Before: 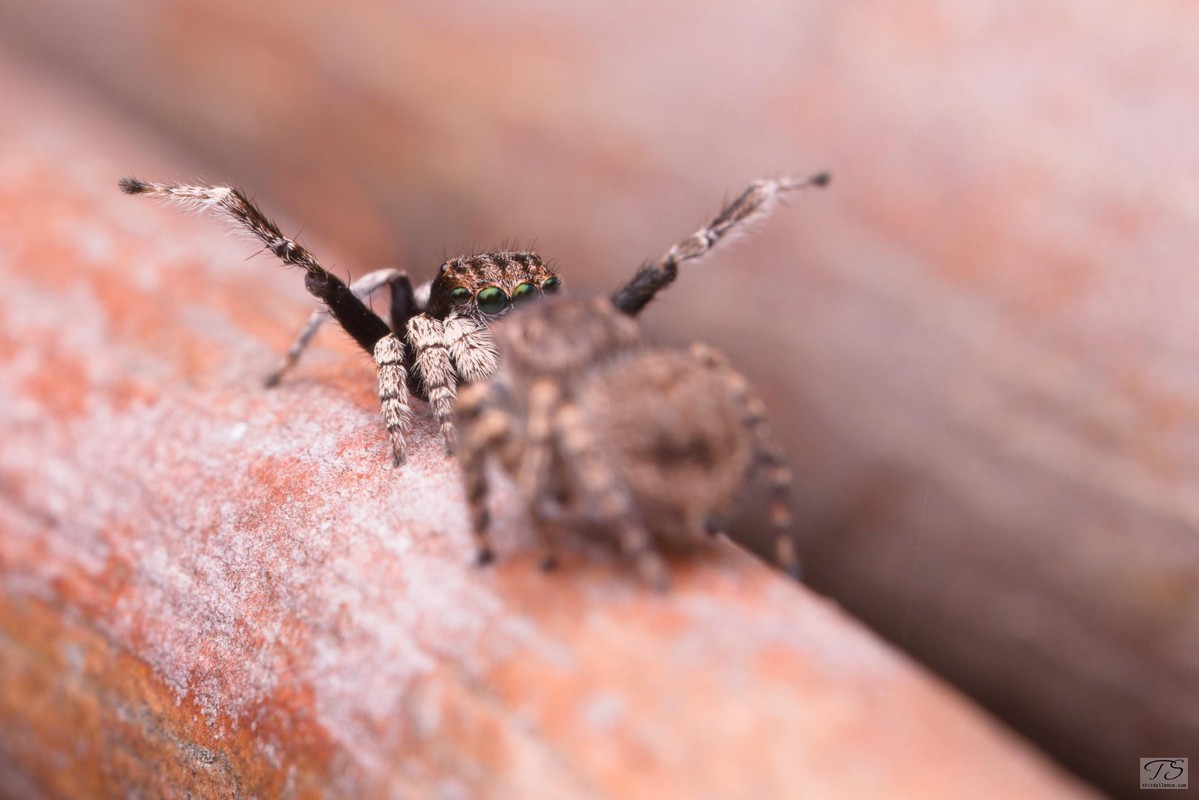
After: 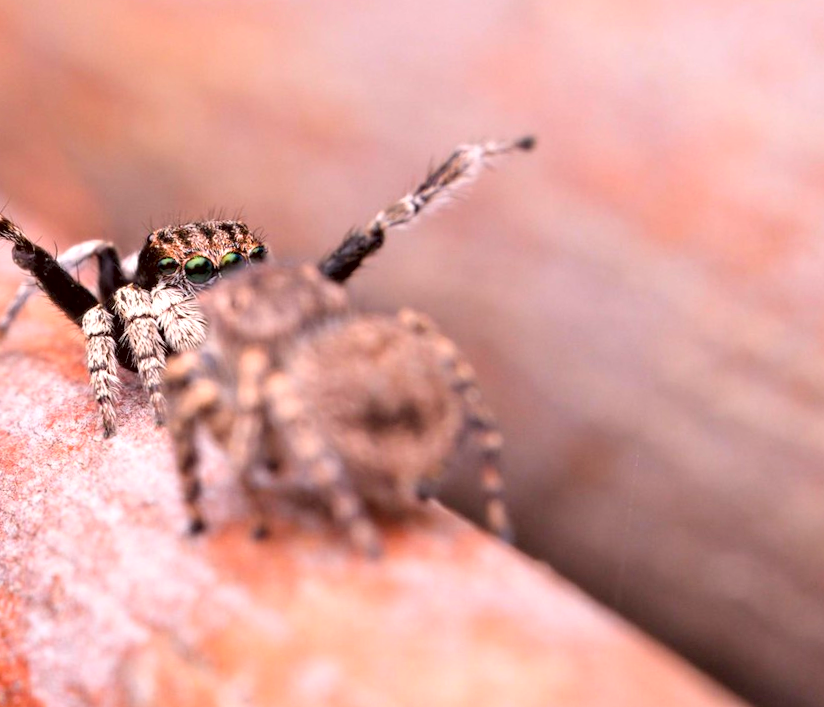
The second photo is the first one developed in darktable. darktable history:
crop and rotate: left 24.034%, top 2.838%, right 6.406%, bottom 6.299%
contrast brightness saturation: contrast 0.07, brightness 0.18, saturation 0.4
contrast equalizer: y [[0.601, 0.6, 0.598, 0.598, 0.6, 0.601], [0.5 ×6], [0.5 ×6], [0 ×6], [0 ×6]]
rotate and perspective: rotation -1°, crop left 0.011, crop right 0.989, crop top 0.025, crop bottom 0.975
